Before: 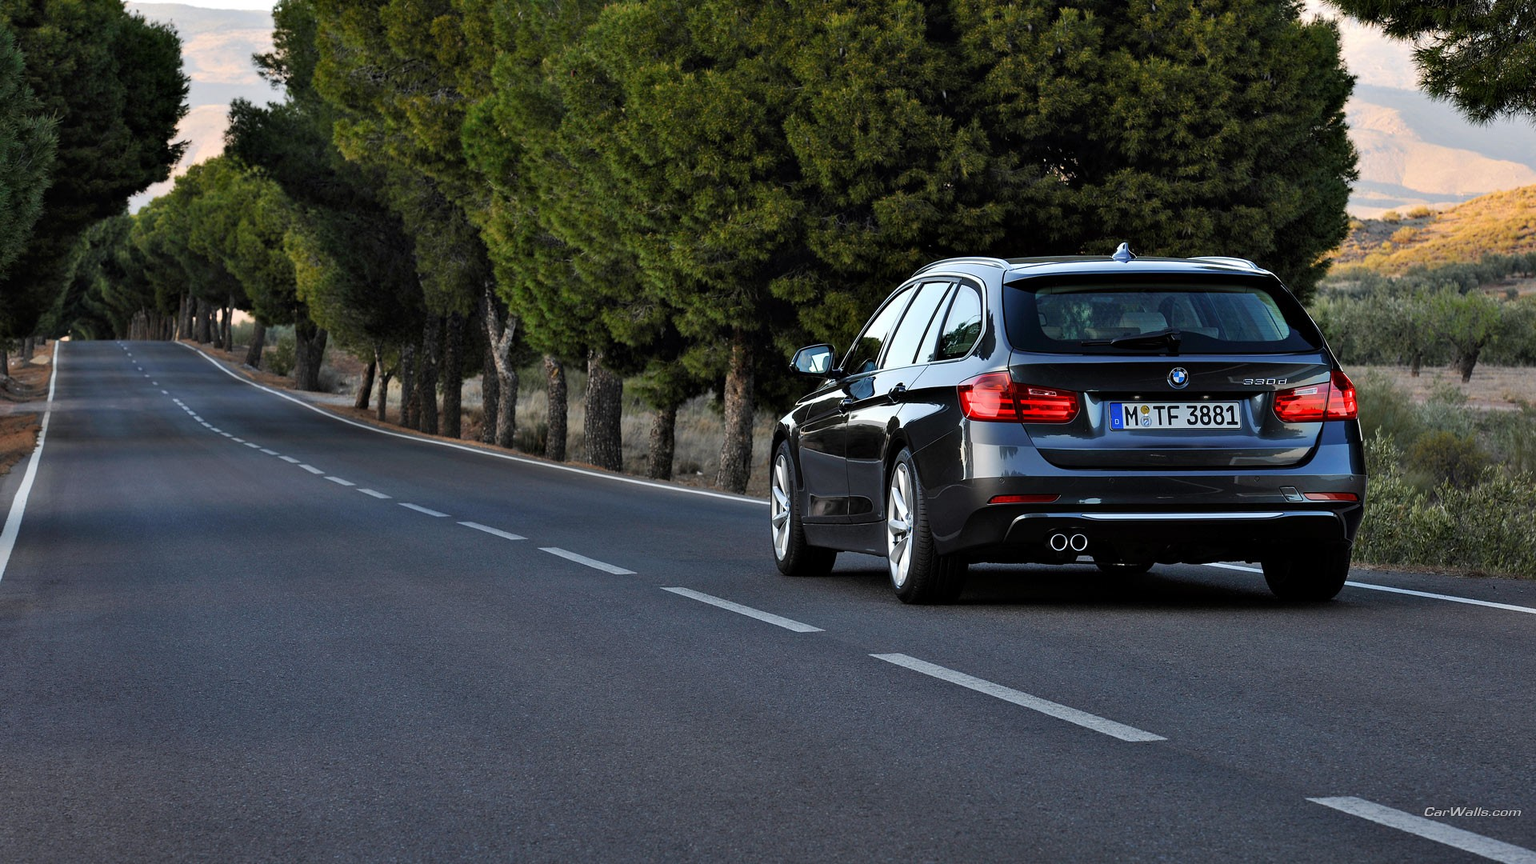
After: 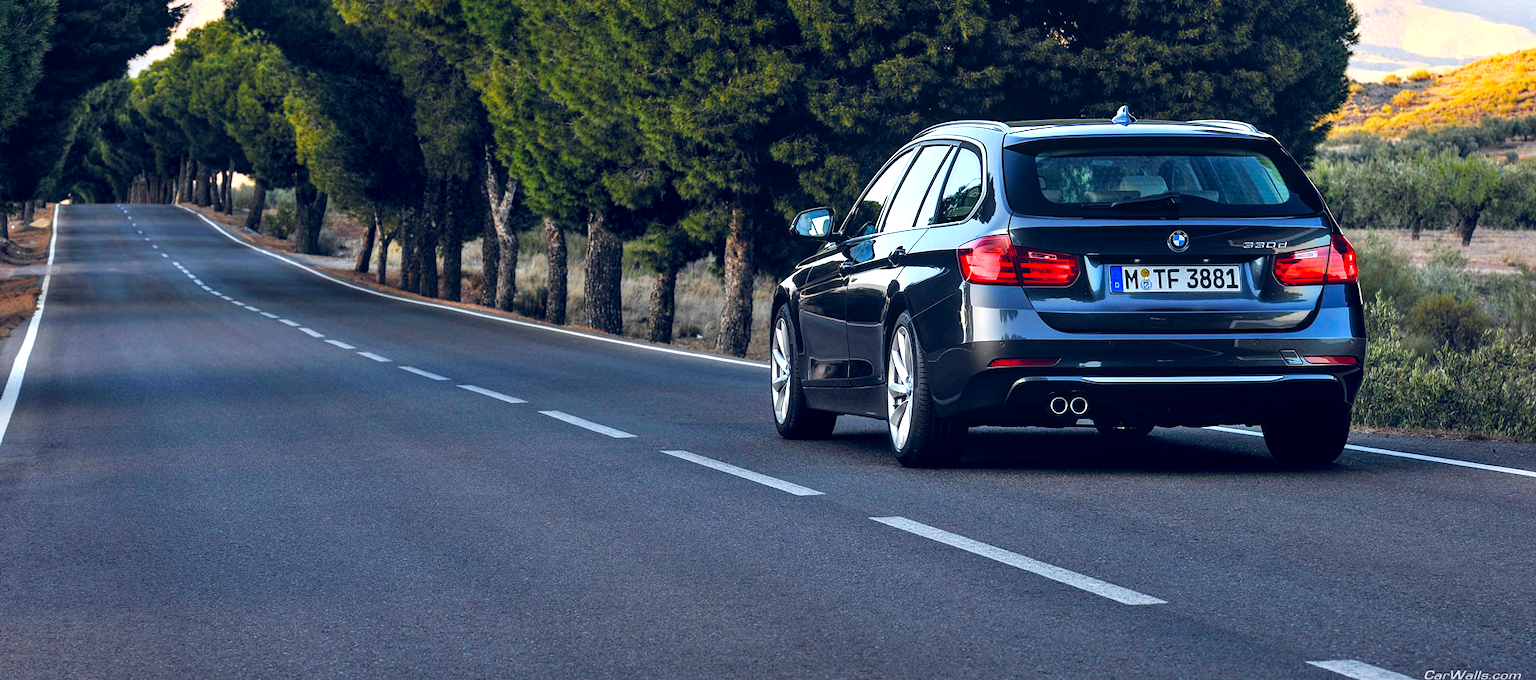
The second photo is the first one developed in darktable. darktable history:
crop and rotate: top 15.854%, bottom 5.419%
local contrast: on, module defaults
tone equalizer: -8 EV -0.751 EV, -7 EV -0.724 EV, -6 EV -0.613 EV, -5 EV -0.361 EV, -3 EV 0.395 EV, -2 EV 0.6 EV, -1 EV 0.677 EV, +0 EV 0.751 EV
color balance rgb: global offset › luminance 0.38%, global offset › chroma 0.207%, global offset › hue 255.48°, perceptual saturation grading › global saturation 30.356%, global vibrance 19.639%
